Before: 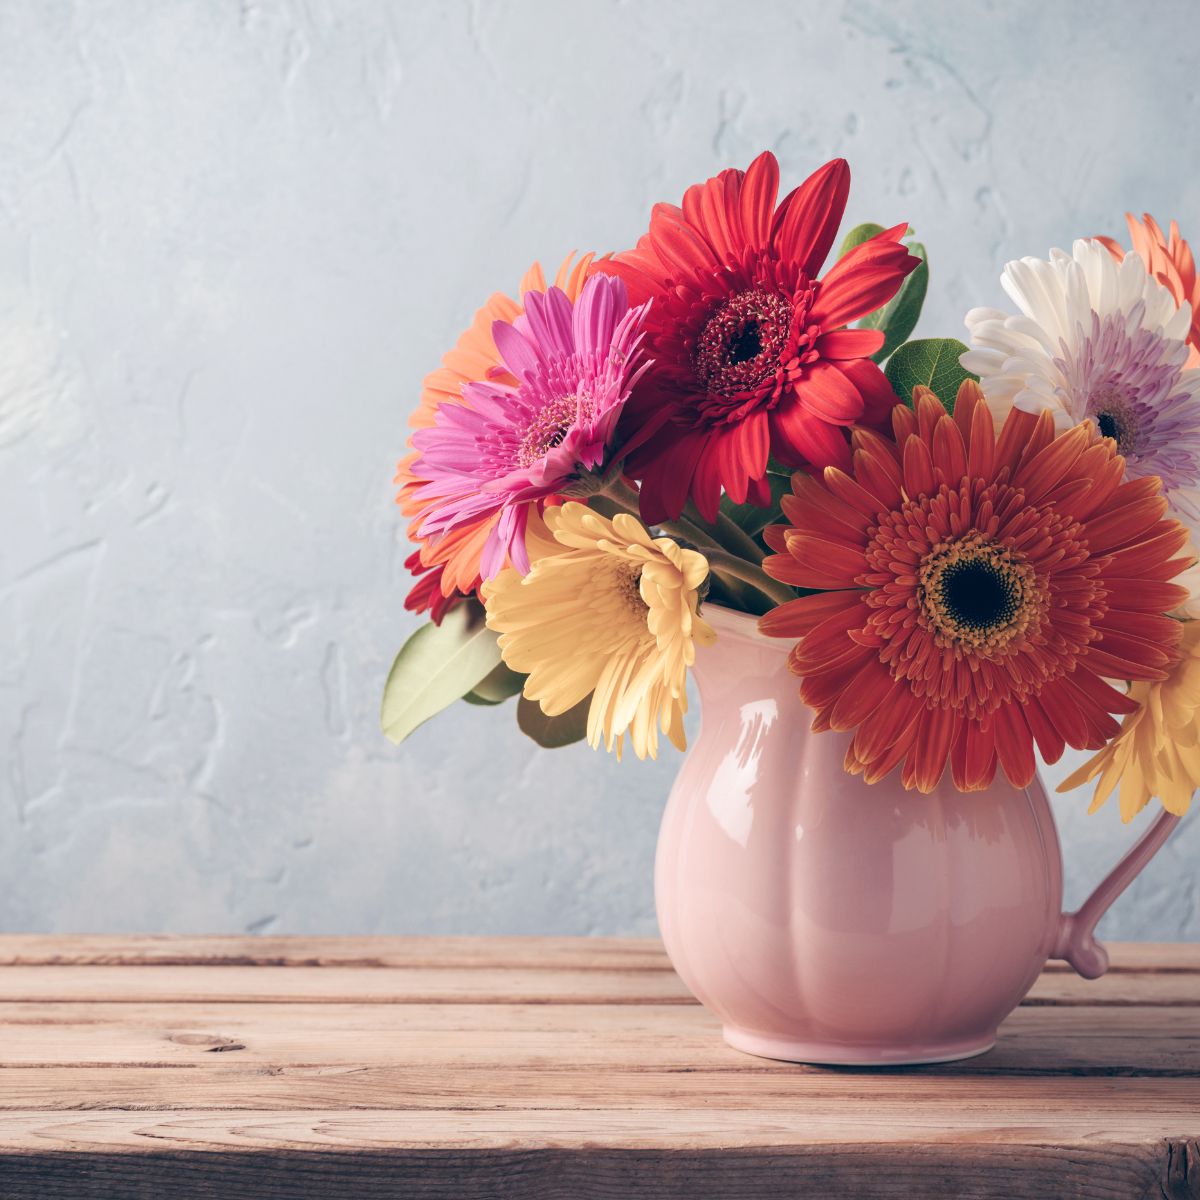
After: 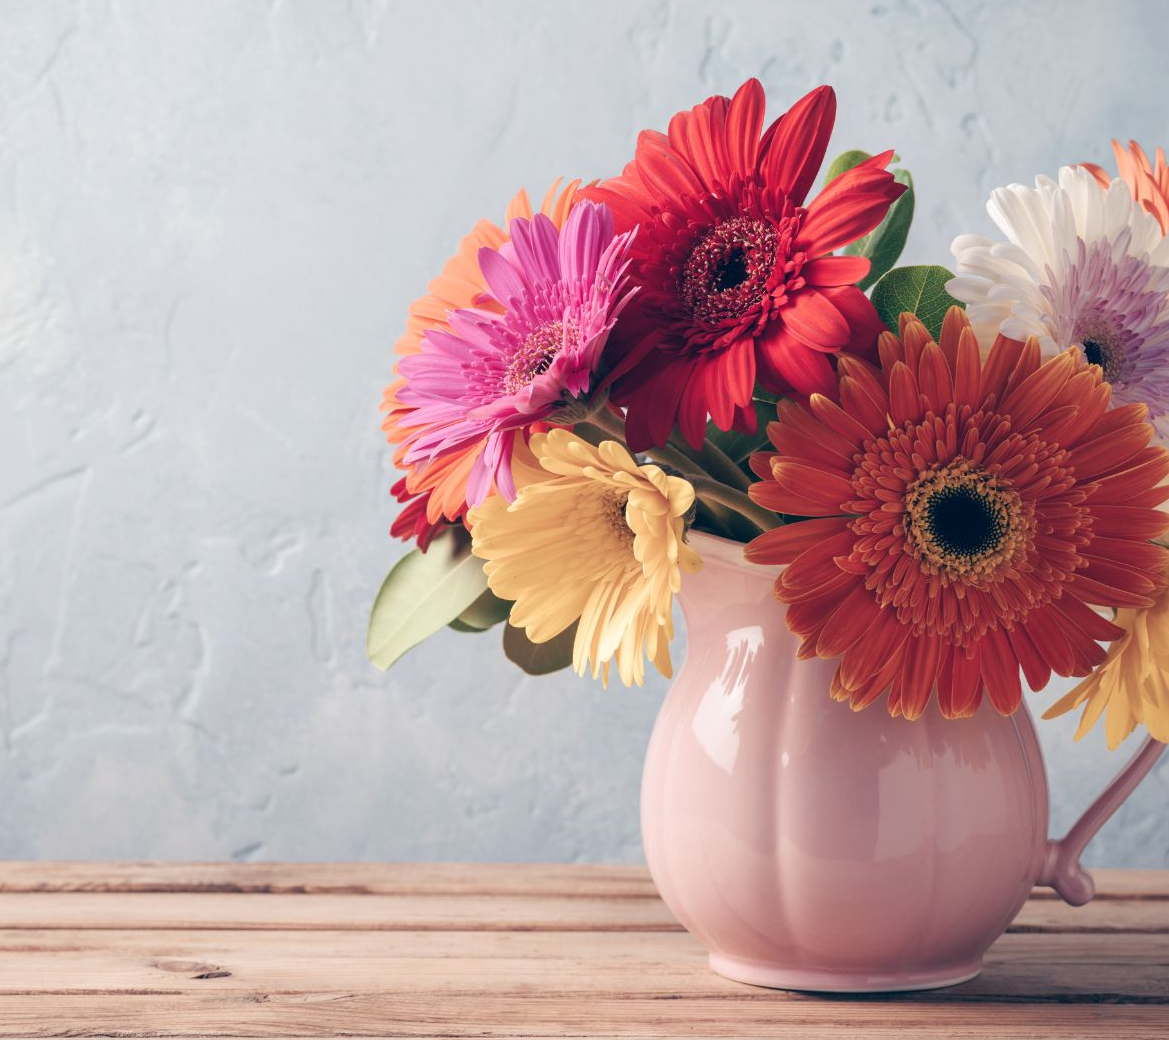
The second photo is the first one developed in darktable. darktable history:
crop: left 1.195%, top 6.12%, right 1.322%, bottom 7.151%
